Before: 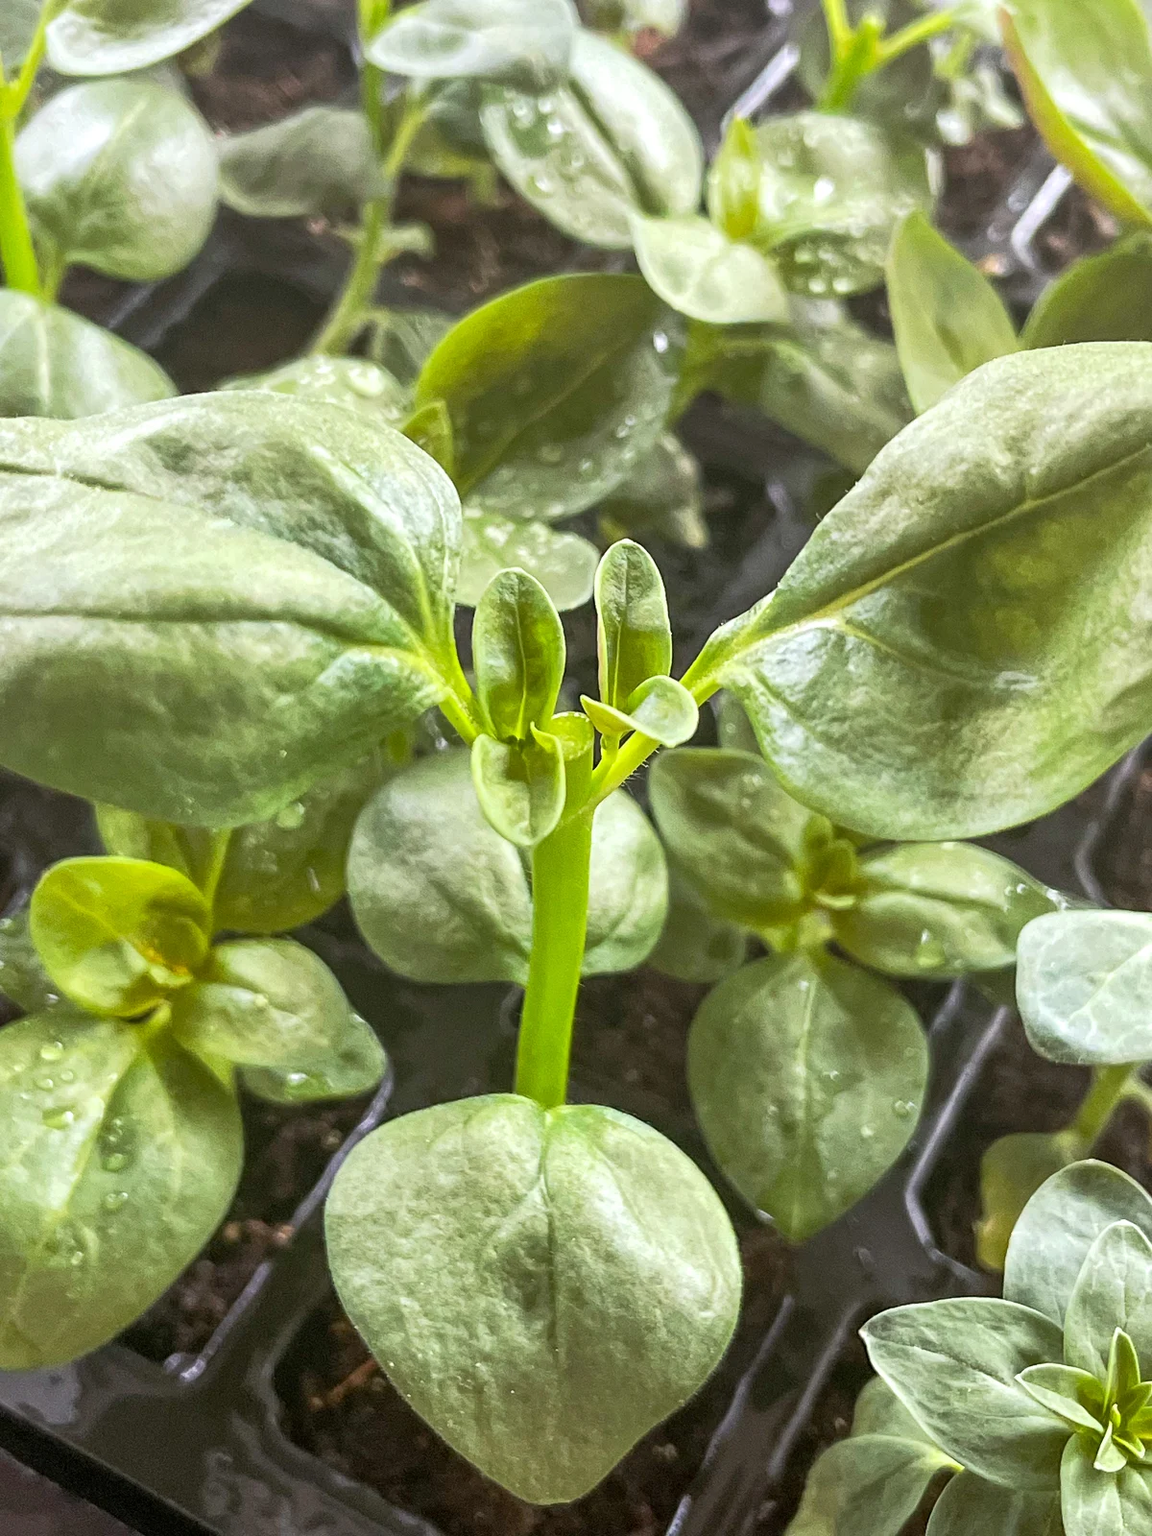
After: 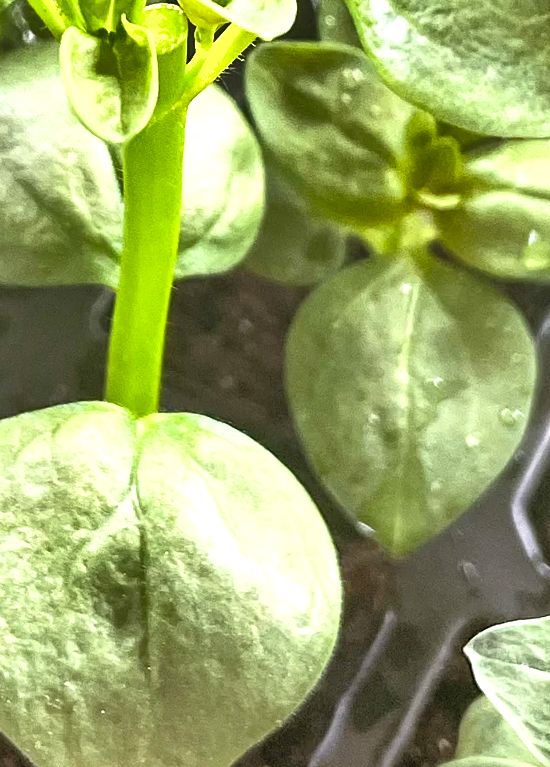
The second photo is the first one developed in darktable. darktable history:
local contrast: mode bilateral grid, contrast 21, coarseness 49, detail 119%, midtone range 0.2
shadows and highlights: radius 118.89, shadows 41.88, highlights -61.99, soften with gaussian
contrast brightness saturation: brightness 0.127
crop: left 35.99%, top 46.168%, right 18.166%, bottom 5.837%
exposure: black level correction 0, exposure 0.693 EV, compensate highlight preservation false
